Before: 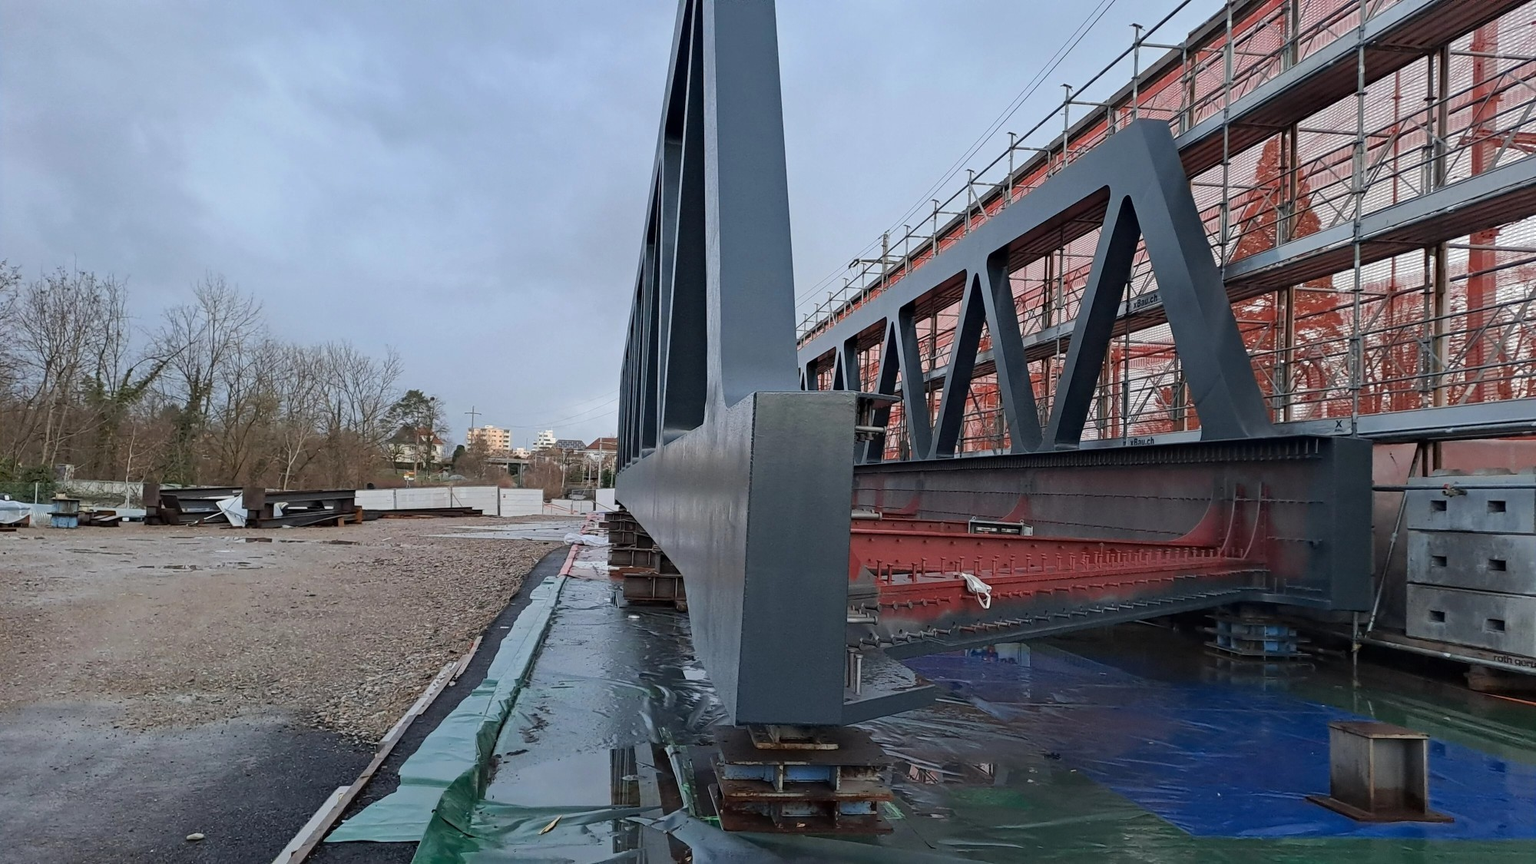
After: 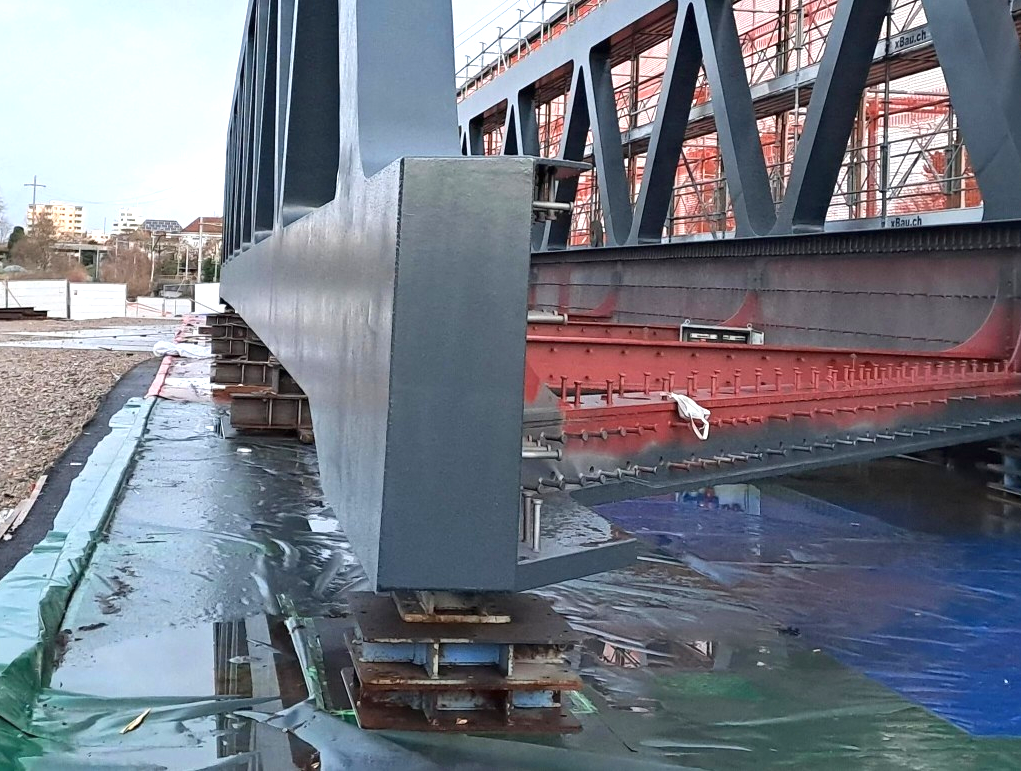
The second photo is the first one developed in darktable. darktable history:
crop and rotate: left 29.099%, top 31.452%, right 19.839%
exposure: black level correction 0, exposure 1.104 EV, compensate exposure bias true, compensate highlight preservation false
